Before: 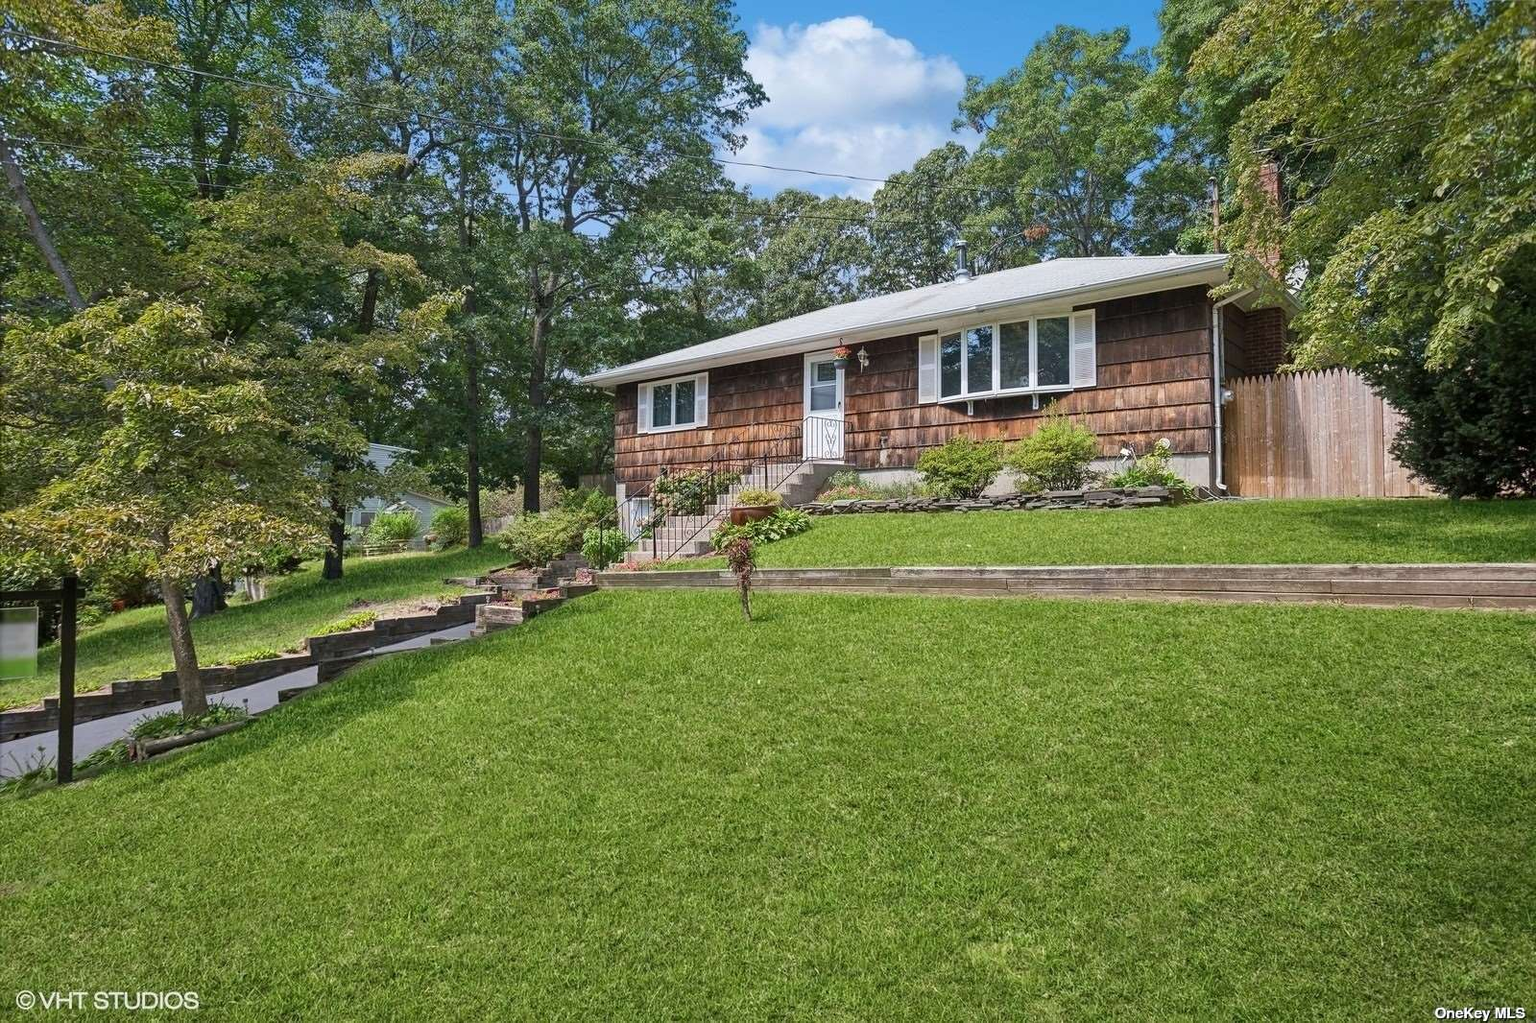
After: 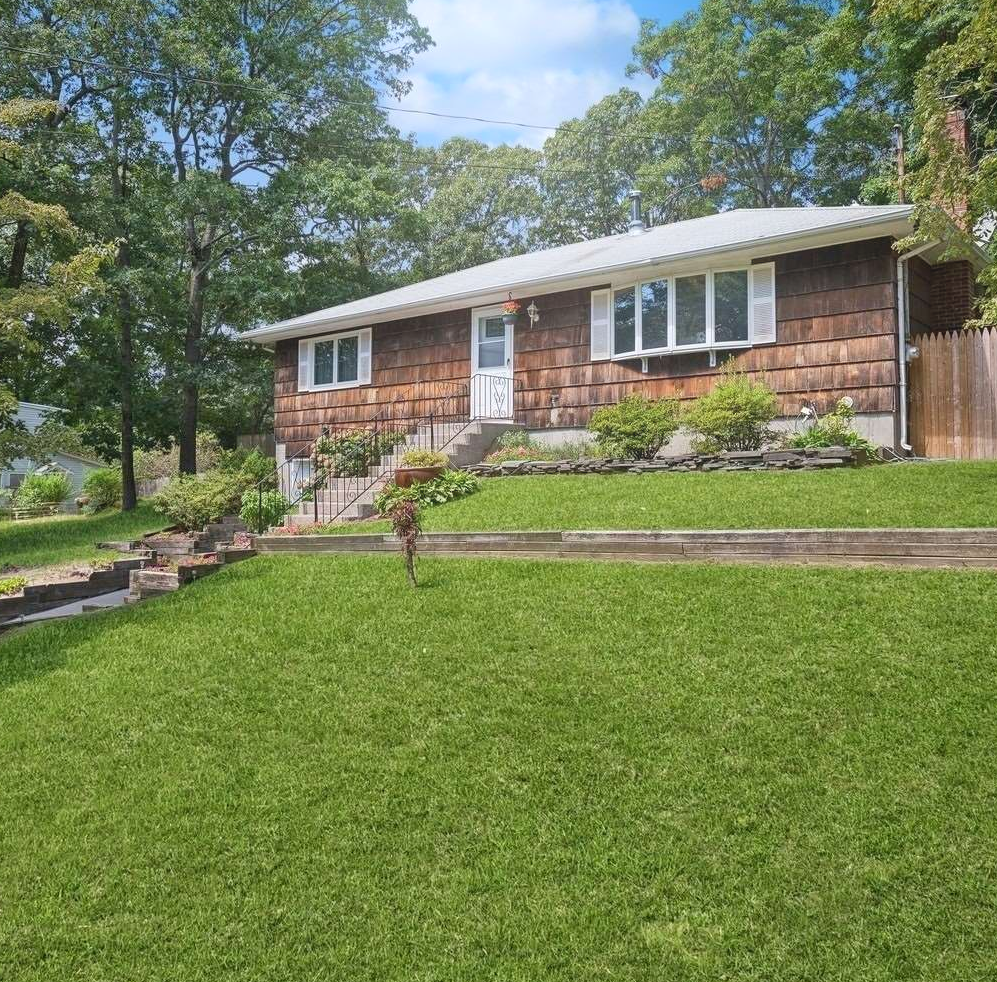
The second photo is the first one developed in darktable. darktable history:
shadows and highlights: low approximation 0.01, soften with gaussian
crop and rotate: left 22.918%, top 5.629%, right 14.711%, bottom 2.247%
white balance: emerald 1
tone equalizer: on, module defaults
bloom: on, module defaults
